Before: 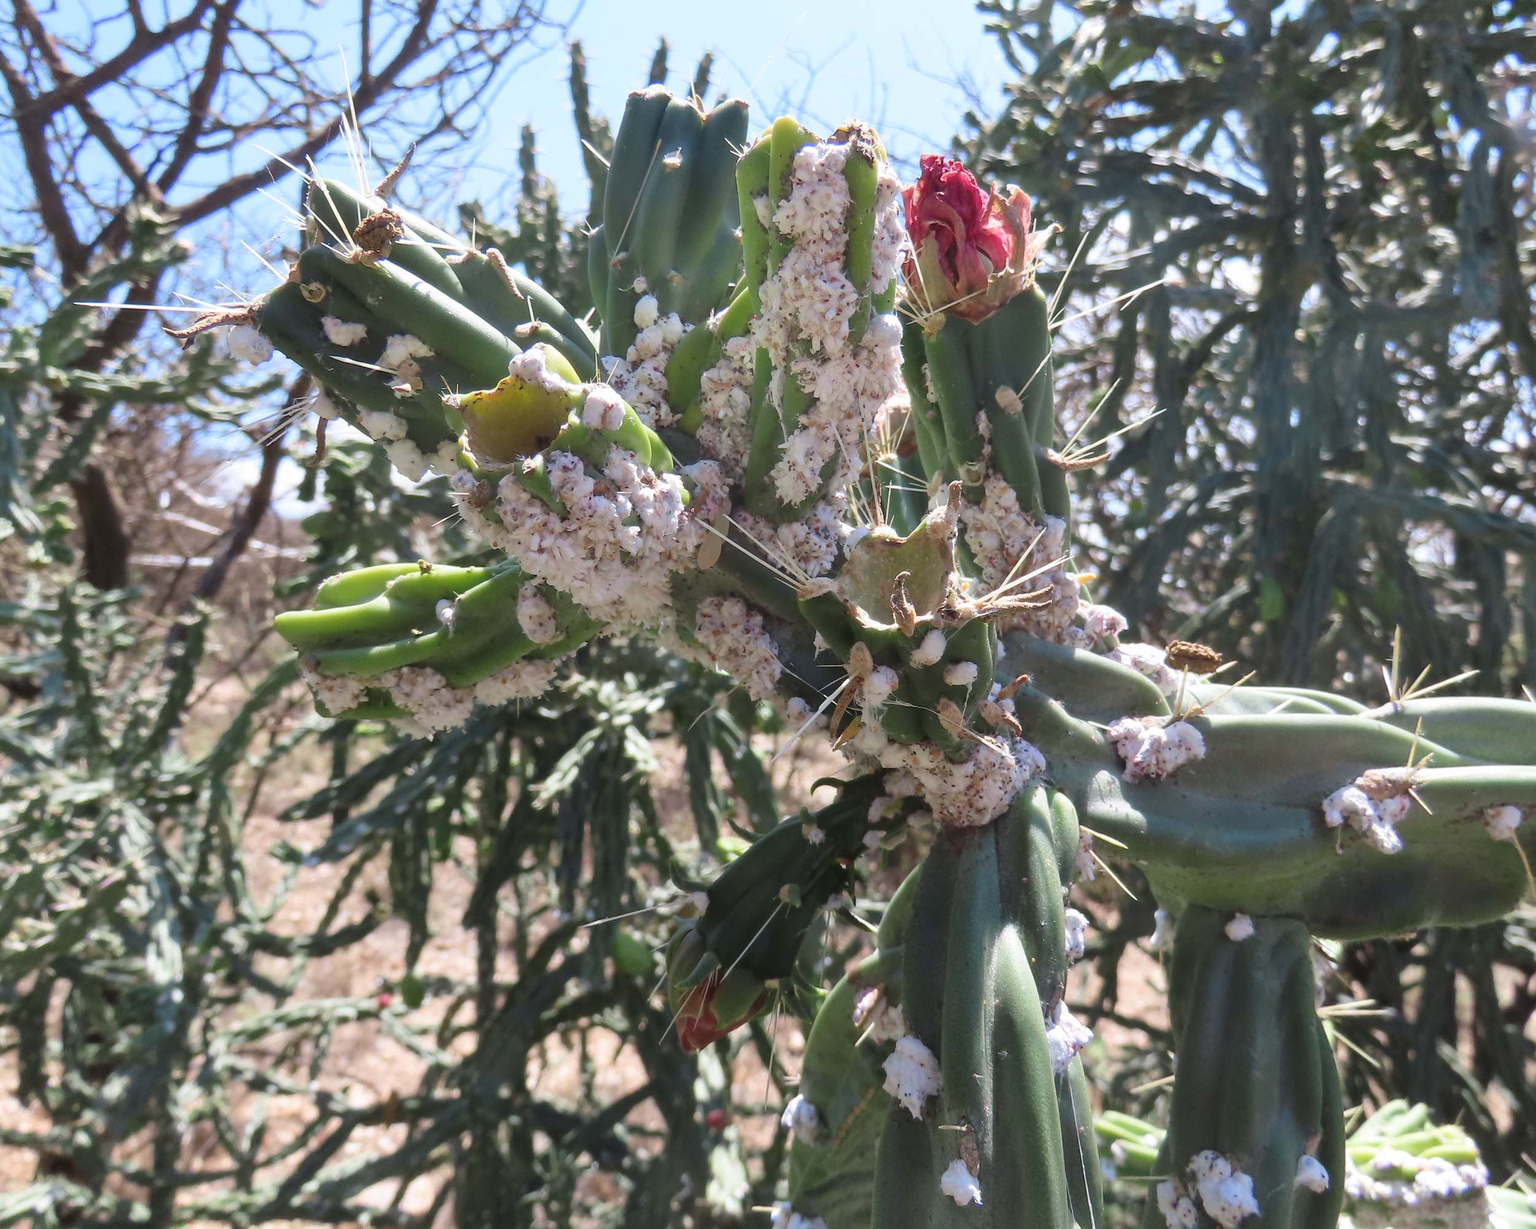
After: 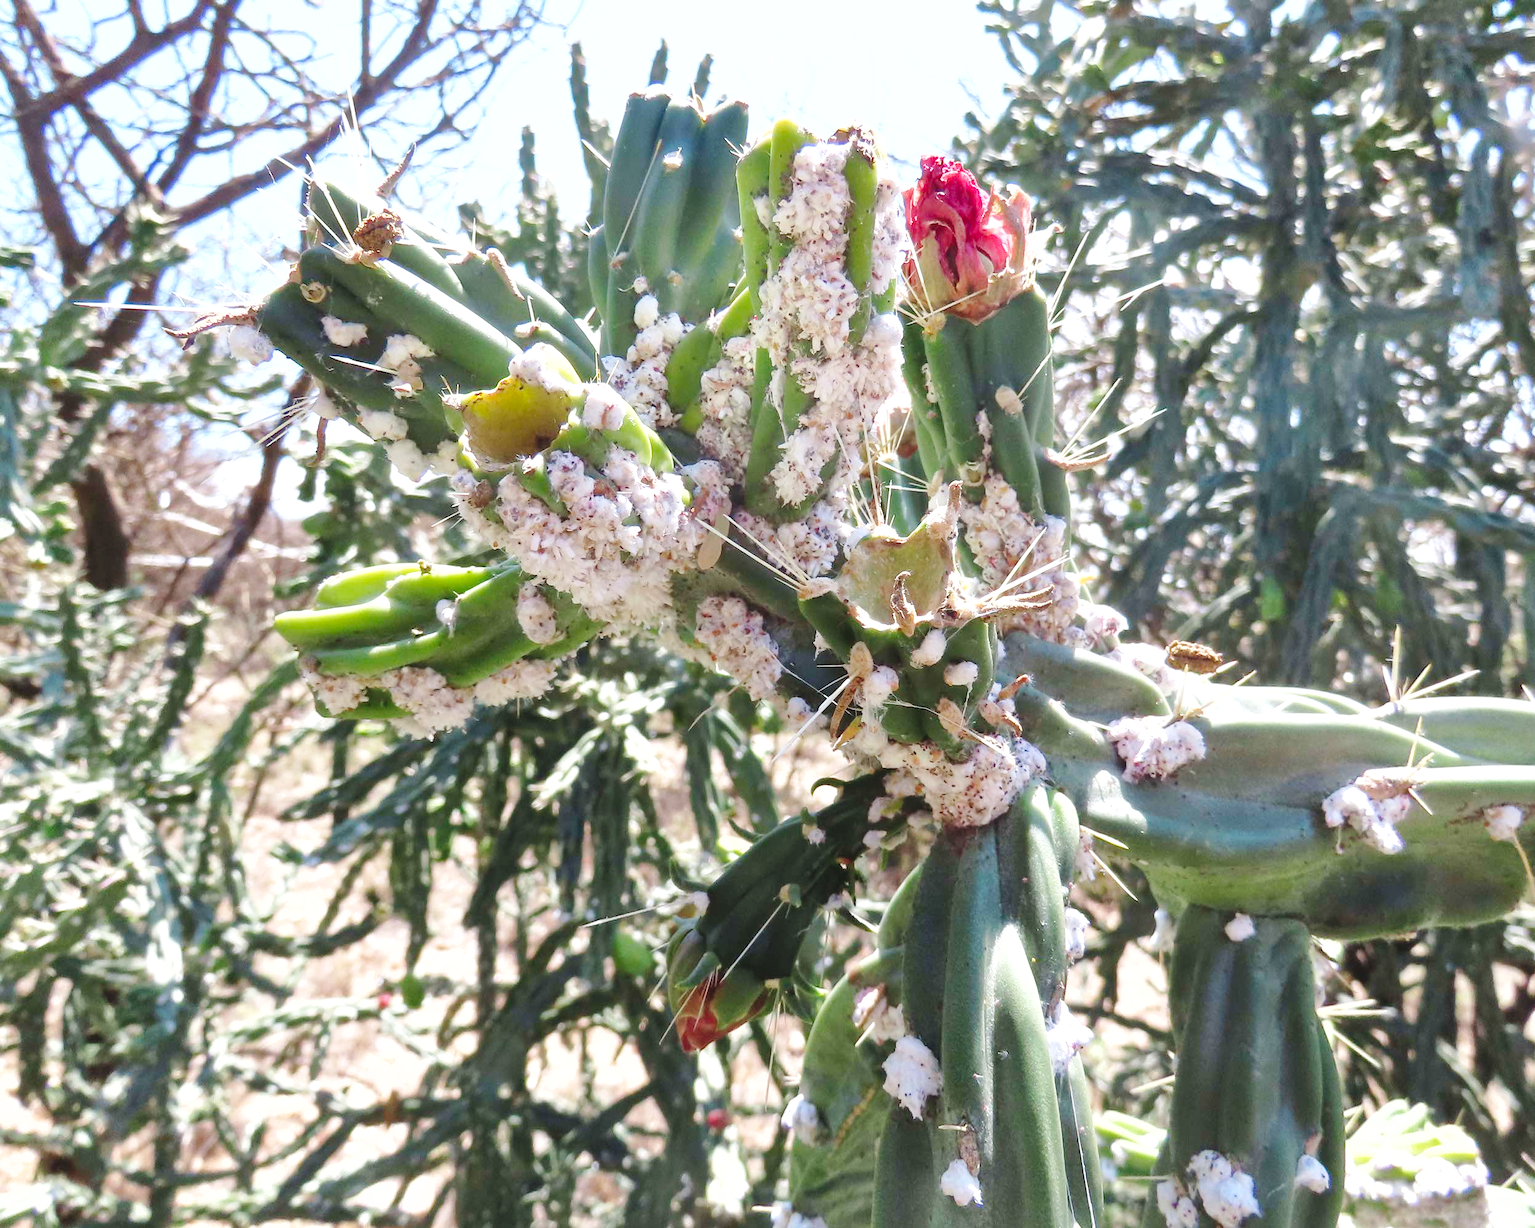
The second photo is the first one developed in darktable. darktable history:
shadows and highlights: on, module defaults
exposure: exposure 0.653 EV, compensate highlight preservation false
base curve: curves: ch0 [(0, 0) (0.036, 0.025) (0.121, 0.166) (0.206, 0.329) (0.605, 0.79) (1, 1)], preserve colors none
